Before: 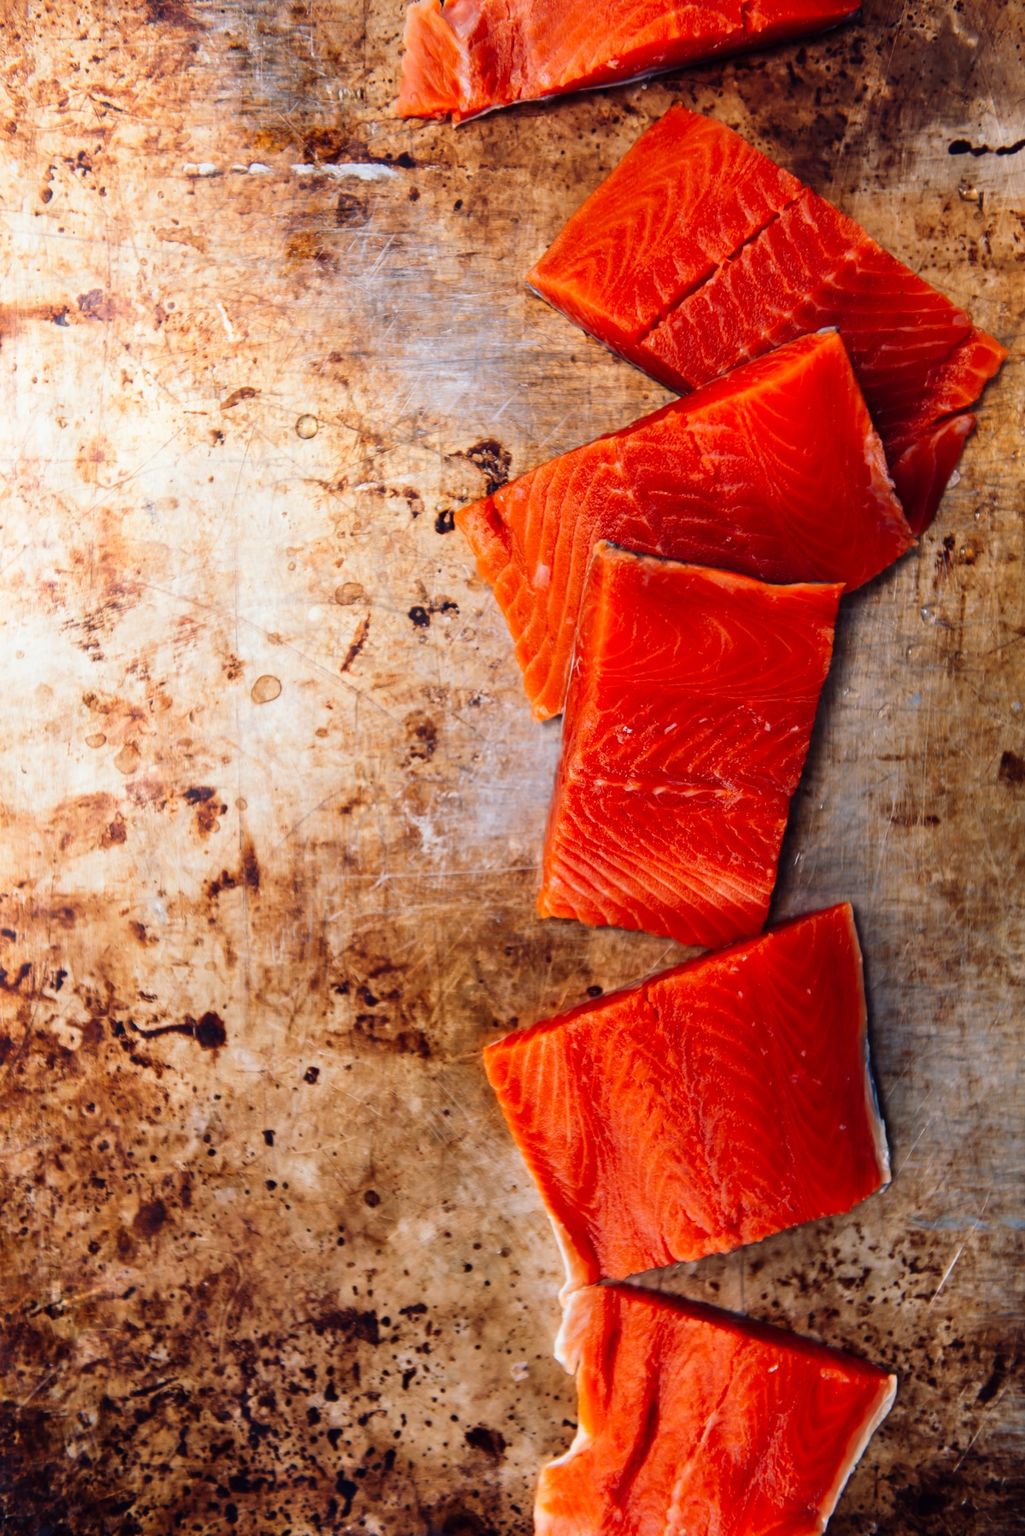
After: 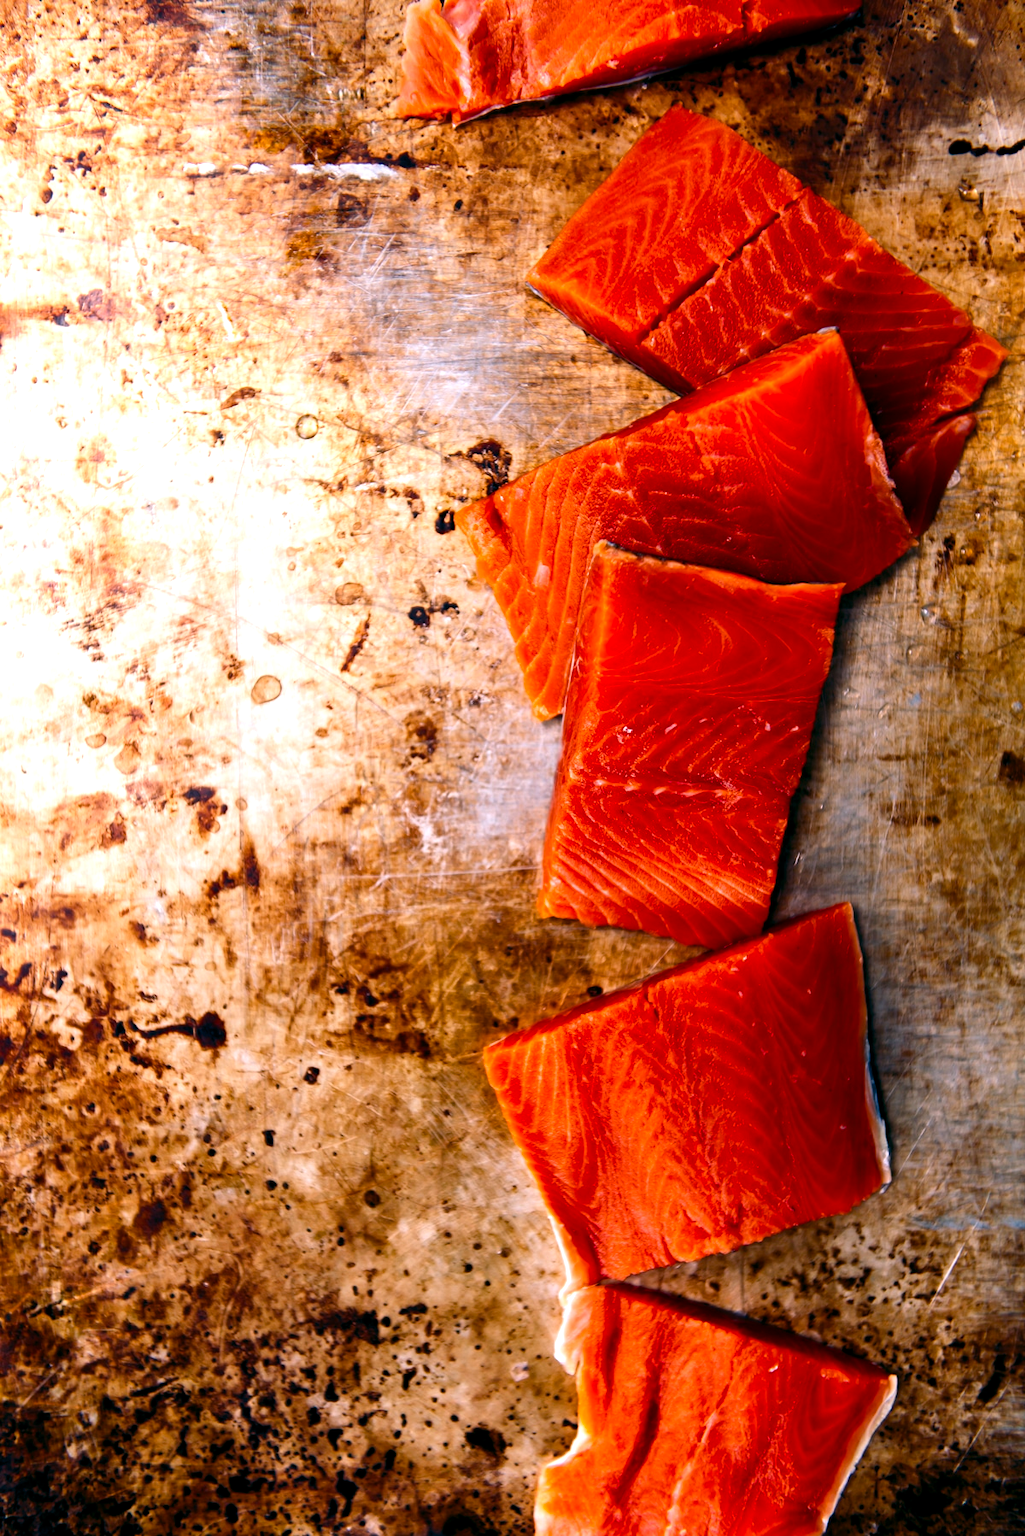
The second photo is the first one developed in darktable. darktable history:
color balance rgb: highlights gain › chroma 1.43%, highlights gain › hue 309.58°, global offset › luminance -0.337%, global offset › chroma 0.119%, global offset › hue 163.11°, perceptual saturation grading › global saturation 20%, perceptual saturation grading › highlights -25.906%, perceptual saturation grading › shadows 24.712%, perceptual brilliance grading › highlights 15.466%, perceptual brilliance grading › mid-tones 5.937%, perceptual brilliance grading › shadows -15.821%, global vibrance 20%
